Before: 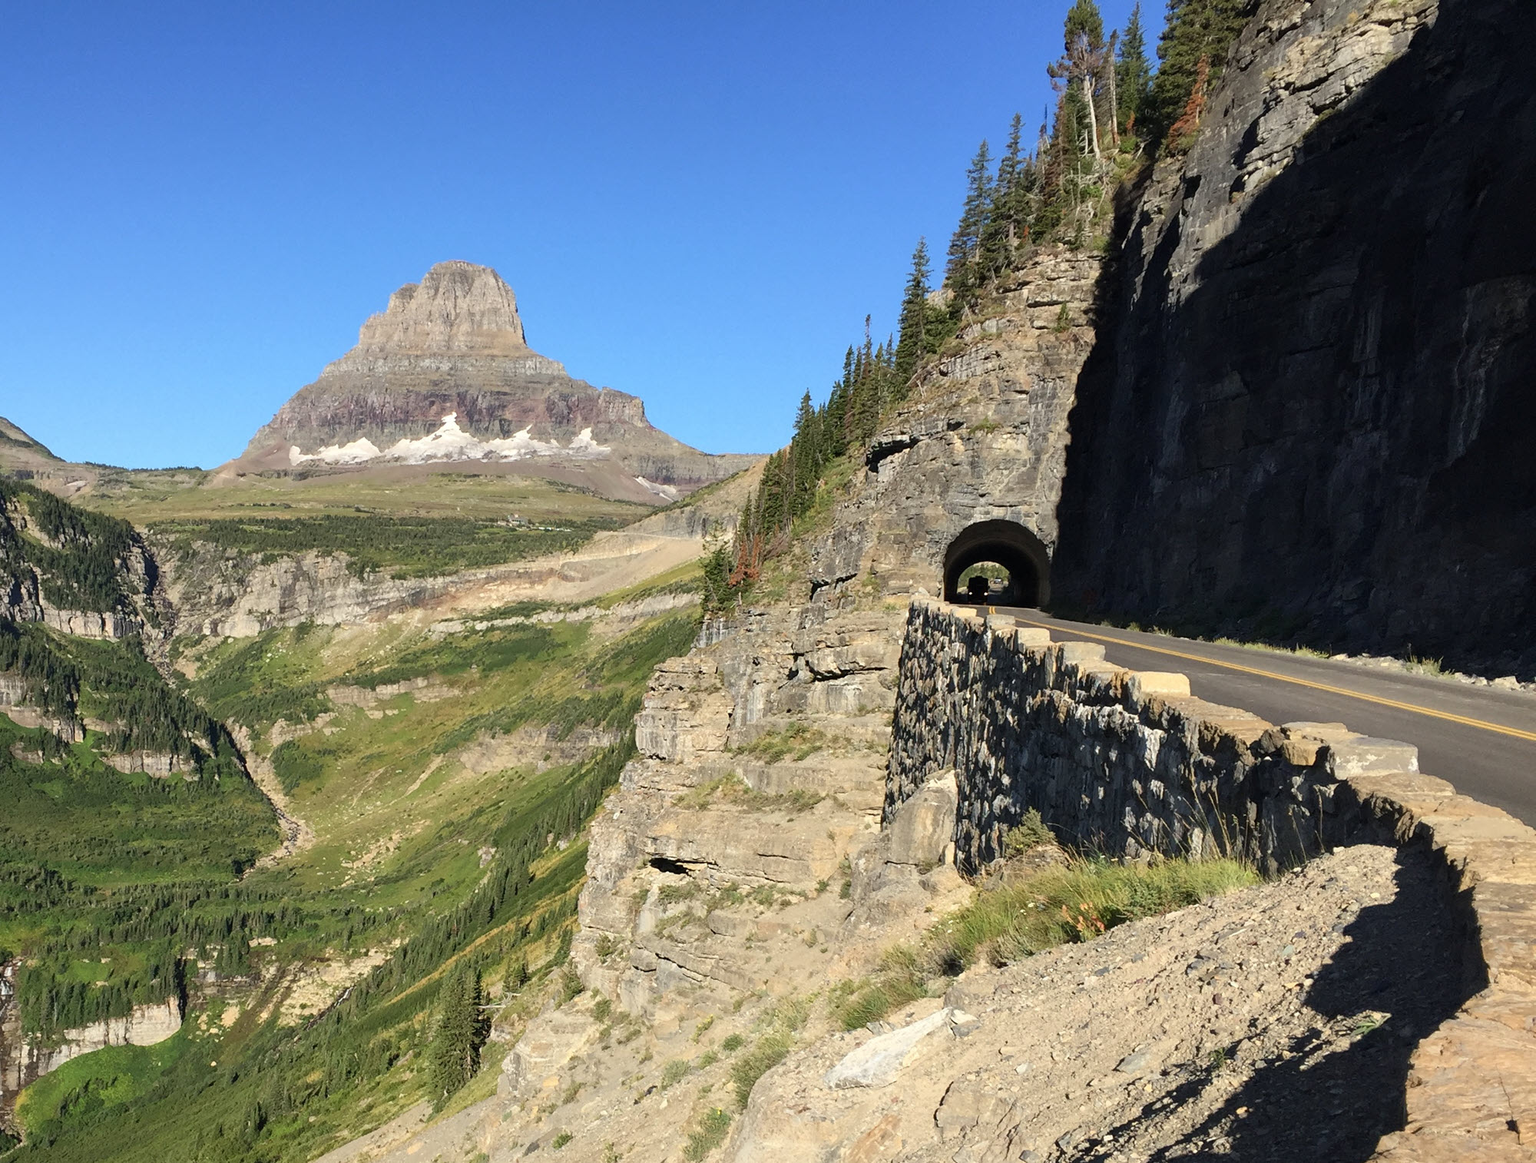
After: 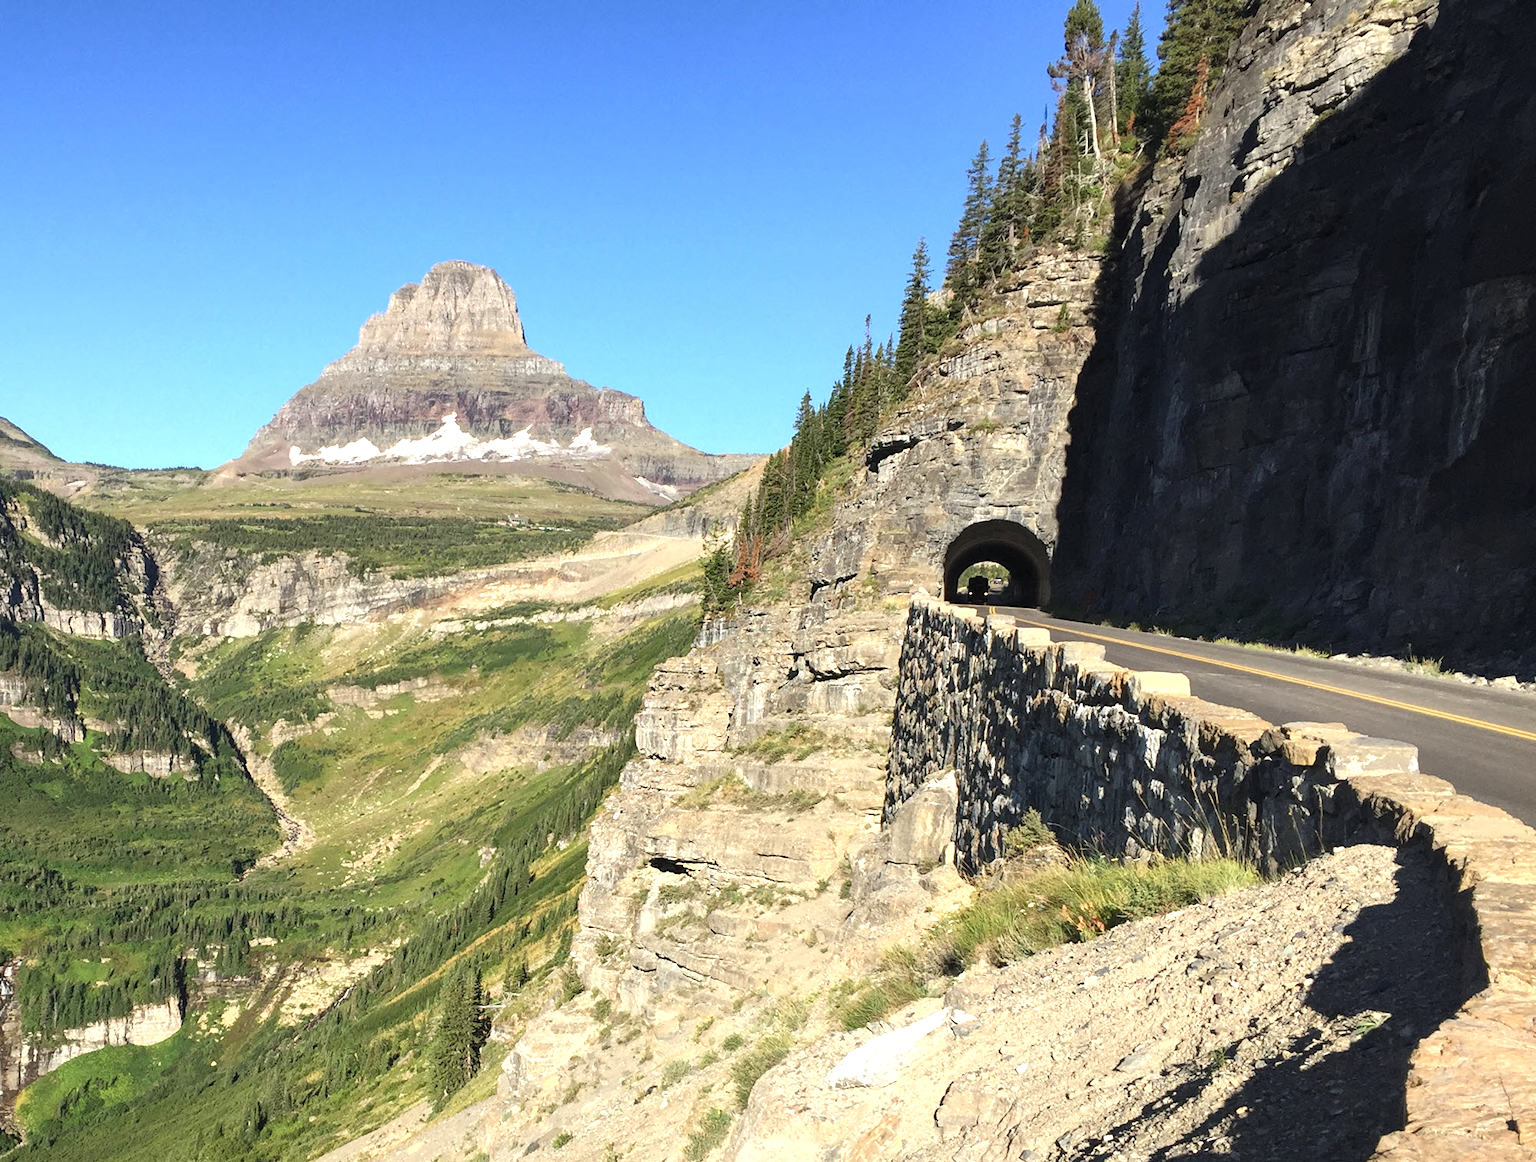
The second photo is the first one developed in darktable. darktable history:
exposure: black level correction -0.002, exposure 0.54 EV, compensate highlight preservation false
local contrast: highlights 100%, shadows 100%, detail 120%, midtone range 0.2
